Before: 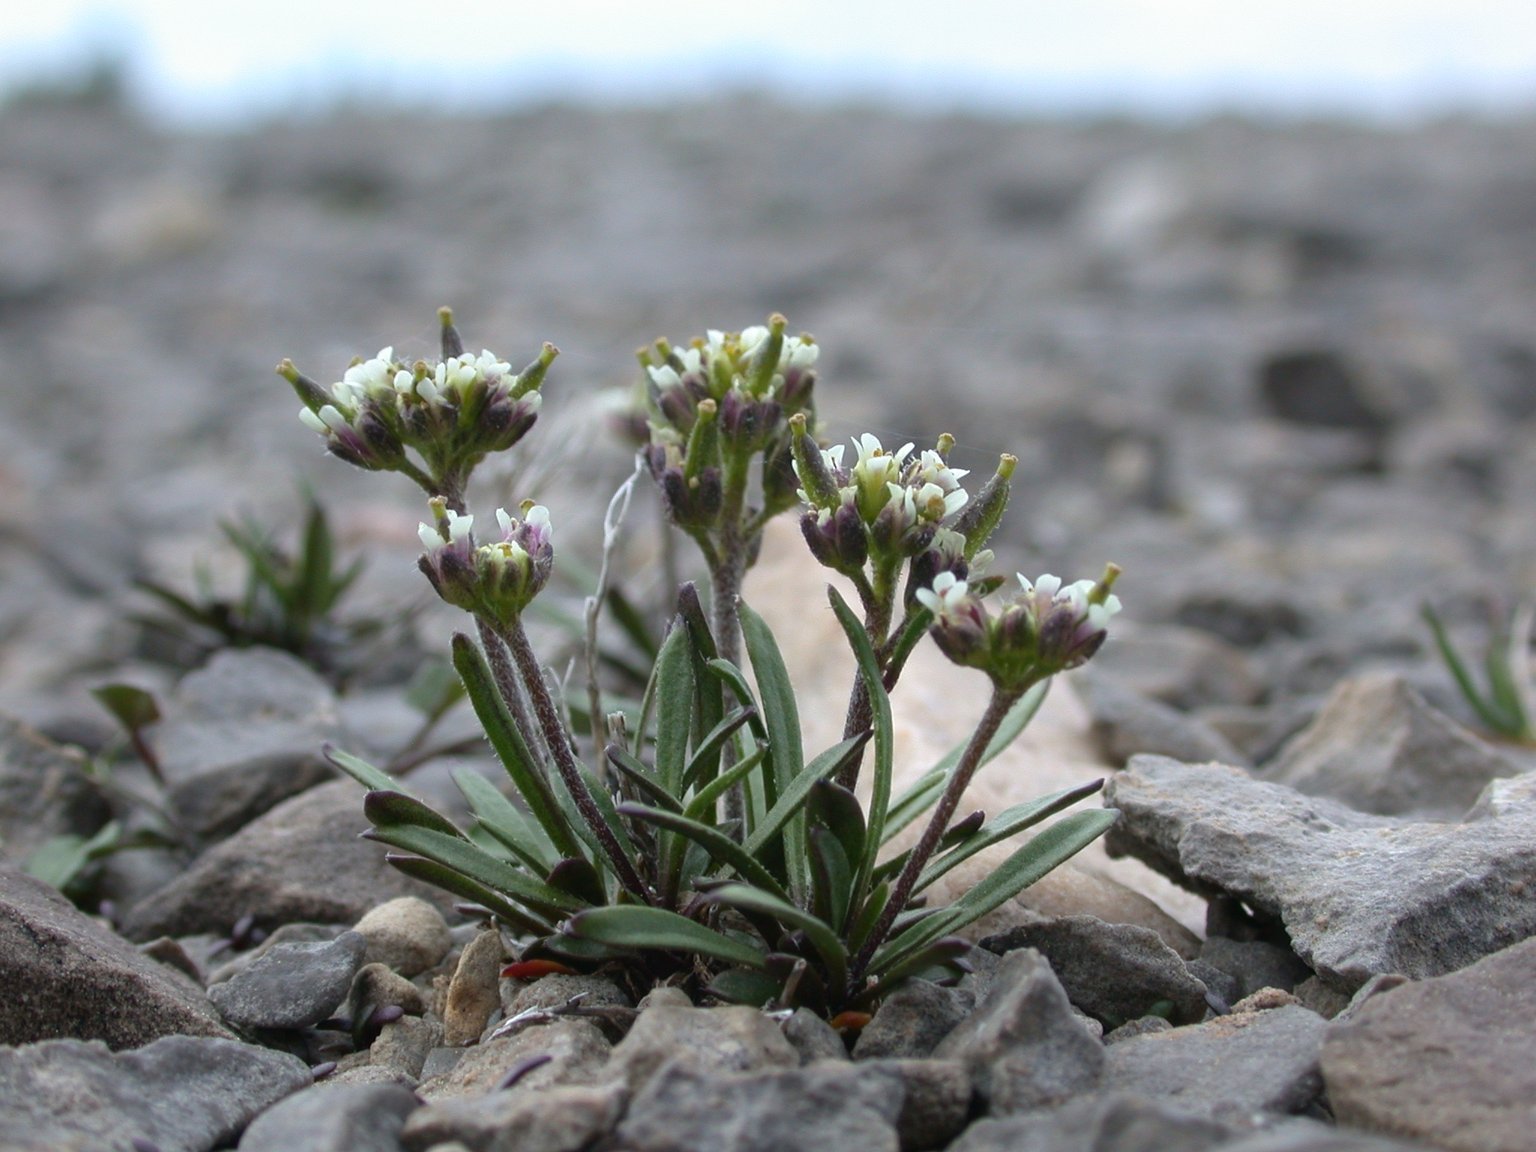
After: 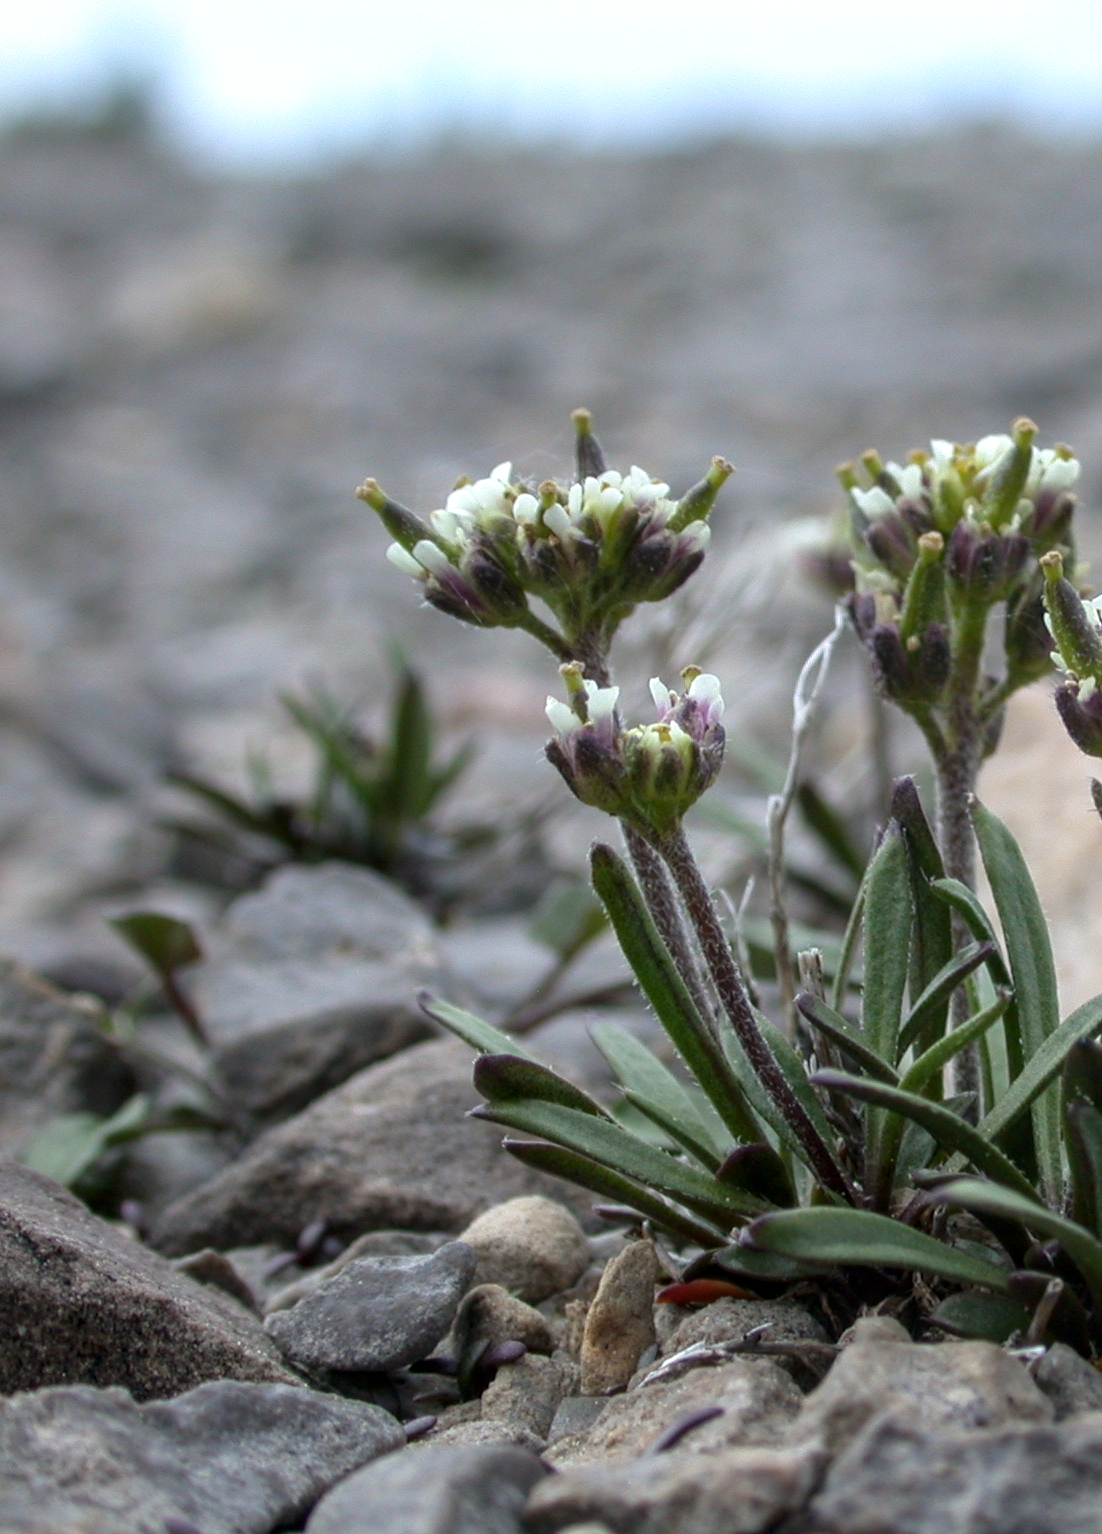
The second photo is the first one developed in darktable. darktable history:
local contrast: on, module defaults
crop: left 0.587%, right 45.588%, bottom 0.086%
color zones: curves: ch0 [(0.068, 0.464) (0.25, 0.5) (0.48, 0.508) (0.75, 0.536) (0.886, 0.476) (0.967, 0.456)]; ch1 [(0.066, 0.456) (0.25, 0.5) (0.616, 0.508) (0.746, 0.56) (0.934, 0.444)]
